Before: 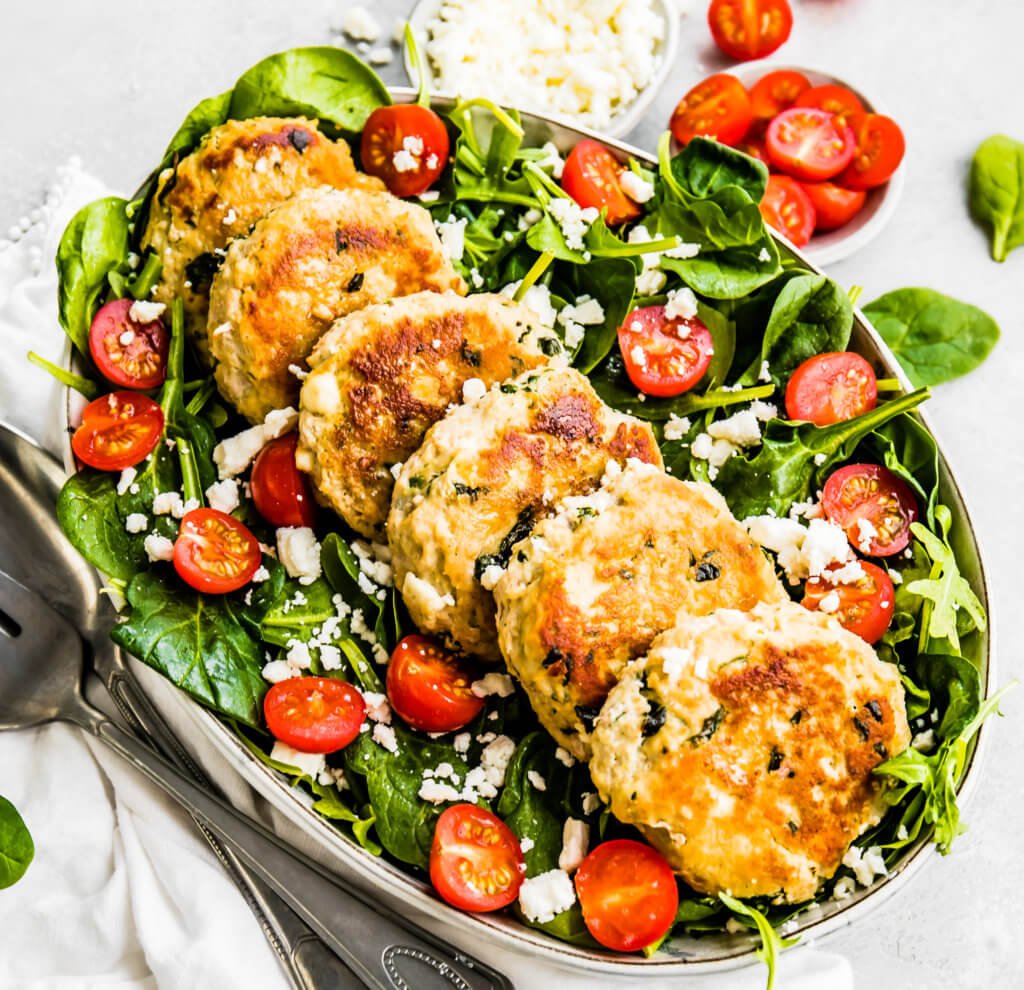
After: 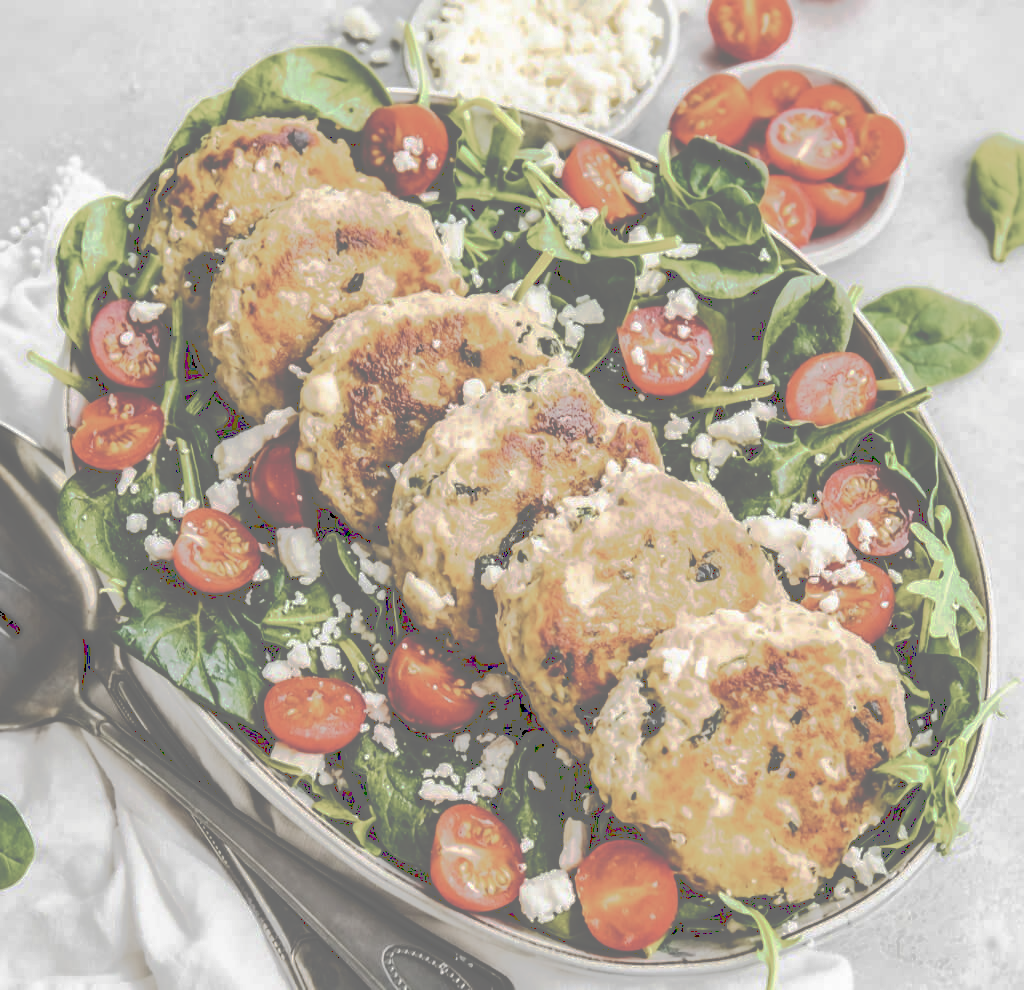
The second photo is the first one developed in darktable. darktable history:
contrast brightness saturation: contrast 0.1, saturation -0.3
tone curve: curves: ch0 [(0, 0) (0.003, 0.43) (0.011, 0.433) (0.025, 0.434) (0.044, 0.436) (0.069, 0.439) (0.1, 0.442) (0.136, 0.446) (0.177, 0.449) (0.224, 0.454) (0.277, 0.462) (0.335, 0.488) (0.399, 0.524) (0.468, 0.566) (0.543, 0.615) (0.623, 0.666) (0.709, 0.718) (0.801, 0.761) (0.898, 0.801) (1, 1)], preserve colors none
